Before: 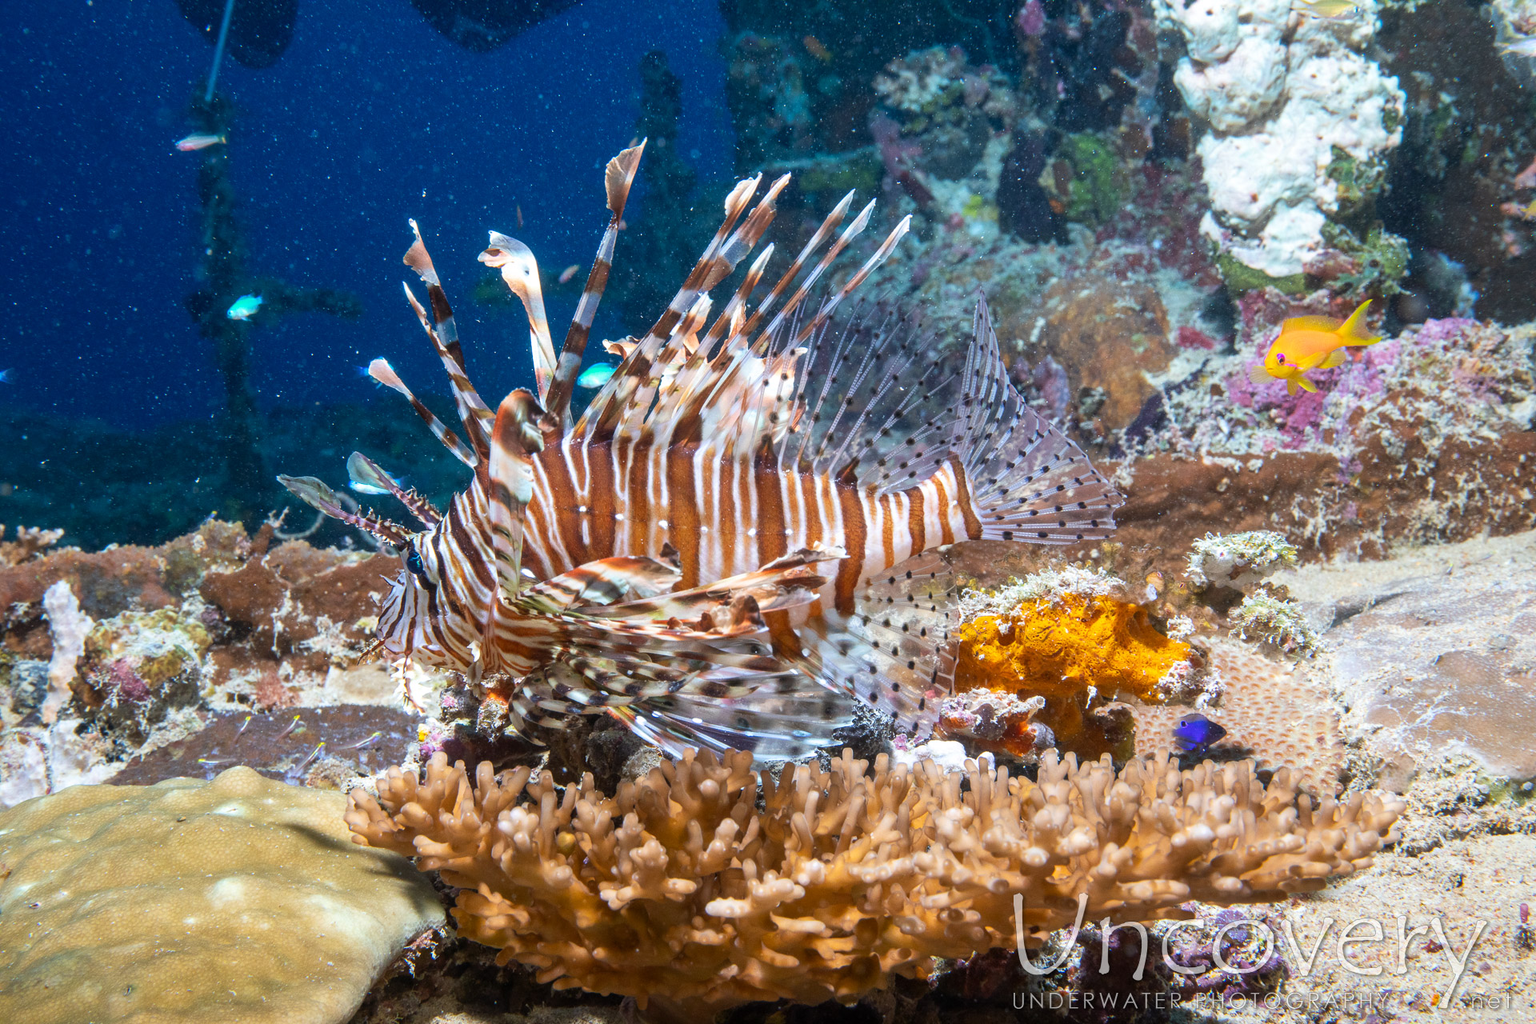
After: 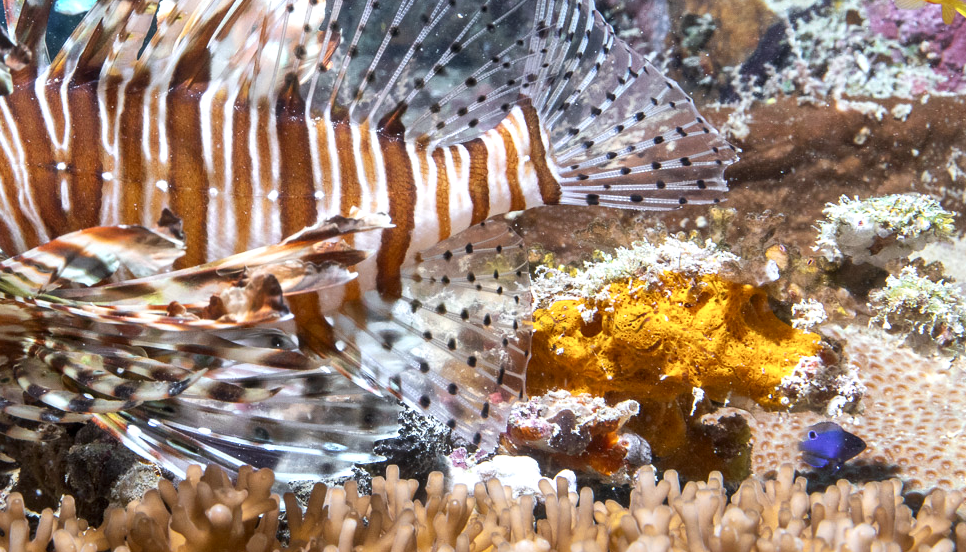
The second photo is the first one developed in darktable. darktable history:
crop: left 34.773%, top 36.794%, right 14.867%, bottom 20.039%
color zones: curves: ch0 [(0, 0.553) (0.123, 0.58) (0.23, 0.419) (0.468, 0.155) (0.605, 0.132) (0.723, 0.063) (0.833, 0.172) (0.921, 0.468)]; ch1 [(0.025, 0.645) (0.229, 0.584) (0.326, 0.551) (0.537, 0.446) (0.599, 0.911) (0.708, 1) (0.805, 0.944)]; ch2 [(0.086, 0.468) (0.254, 0.464) (0.638, 0.564) (0.702, 0.592) (0.768, 0.564)], mix -130.8%
local contrast: mode bilateral grid, contrast 19, coarseness 50, detail 149%, midtone range 0.2
